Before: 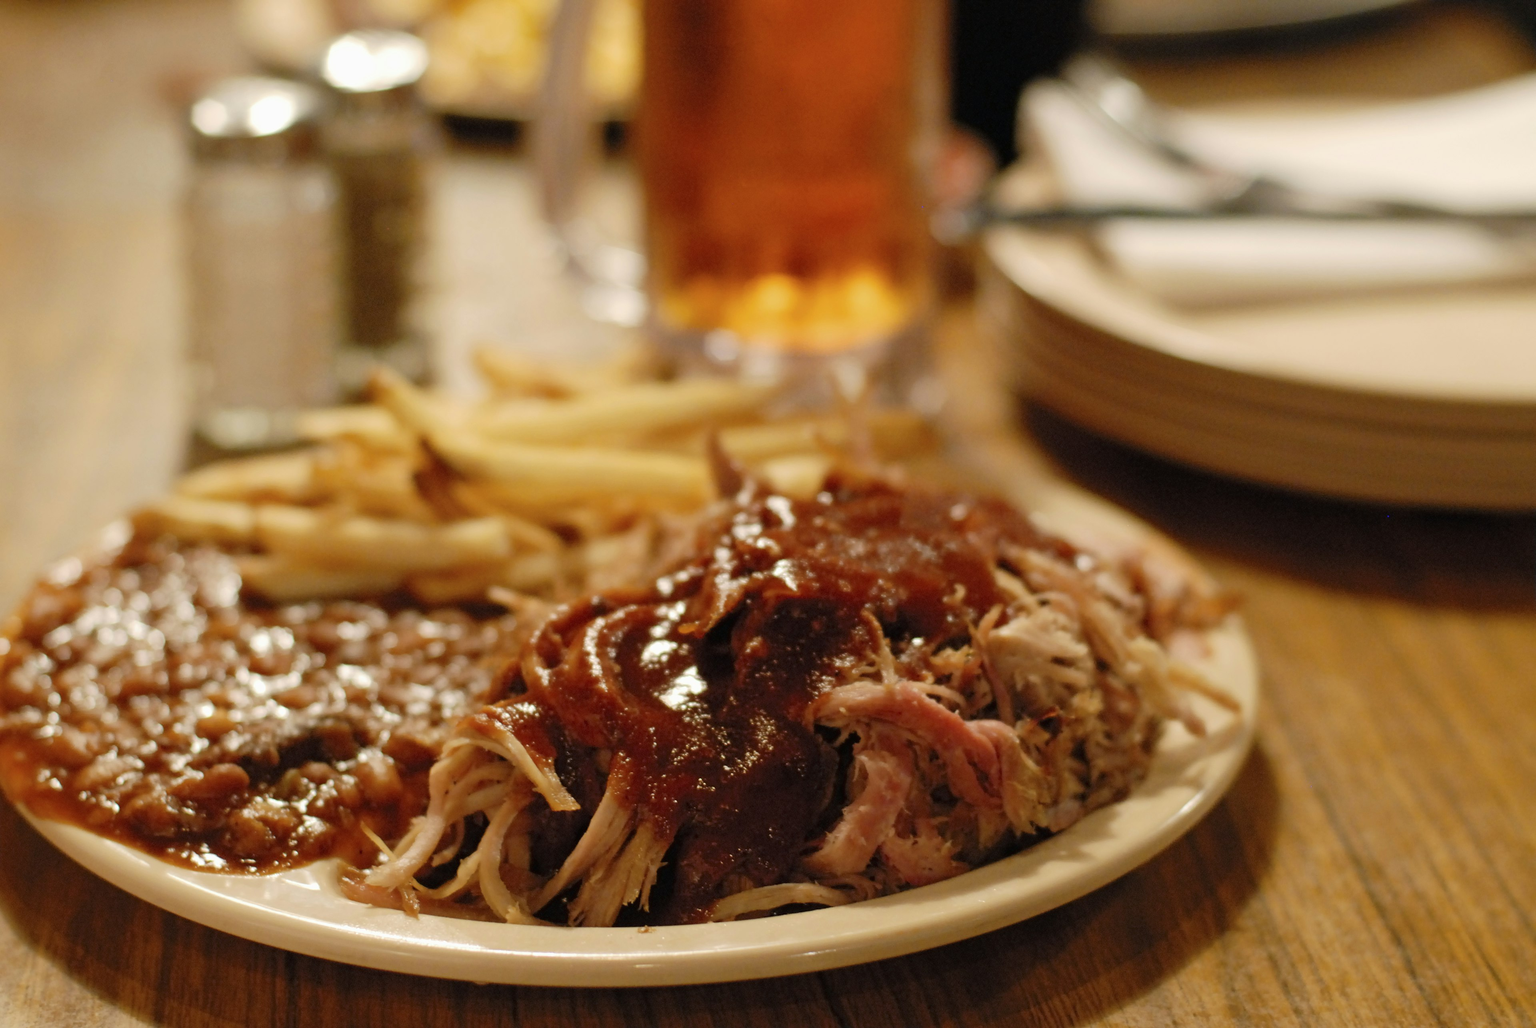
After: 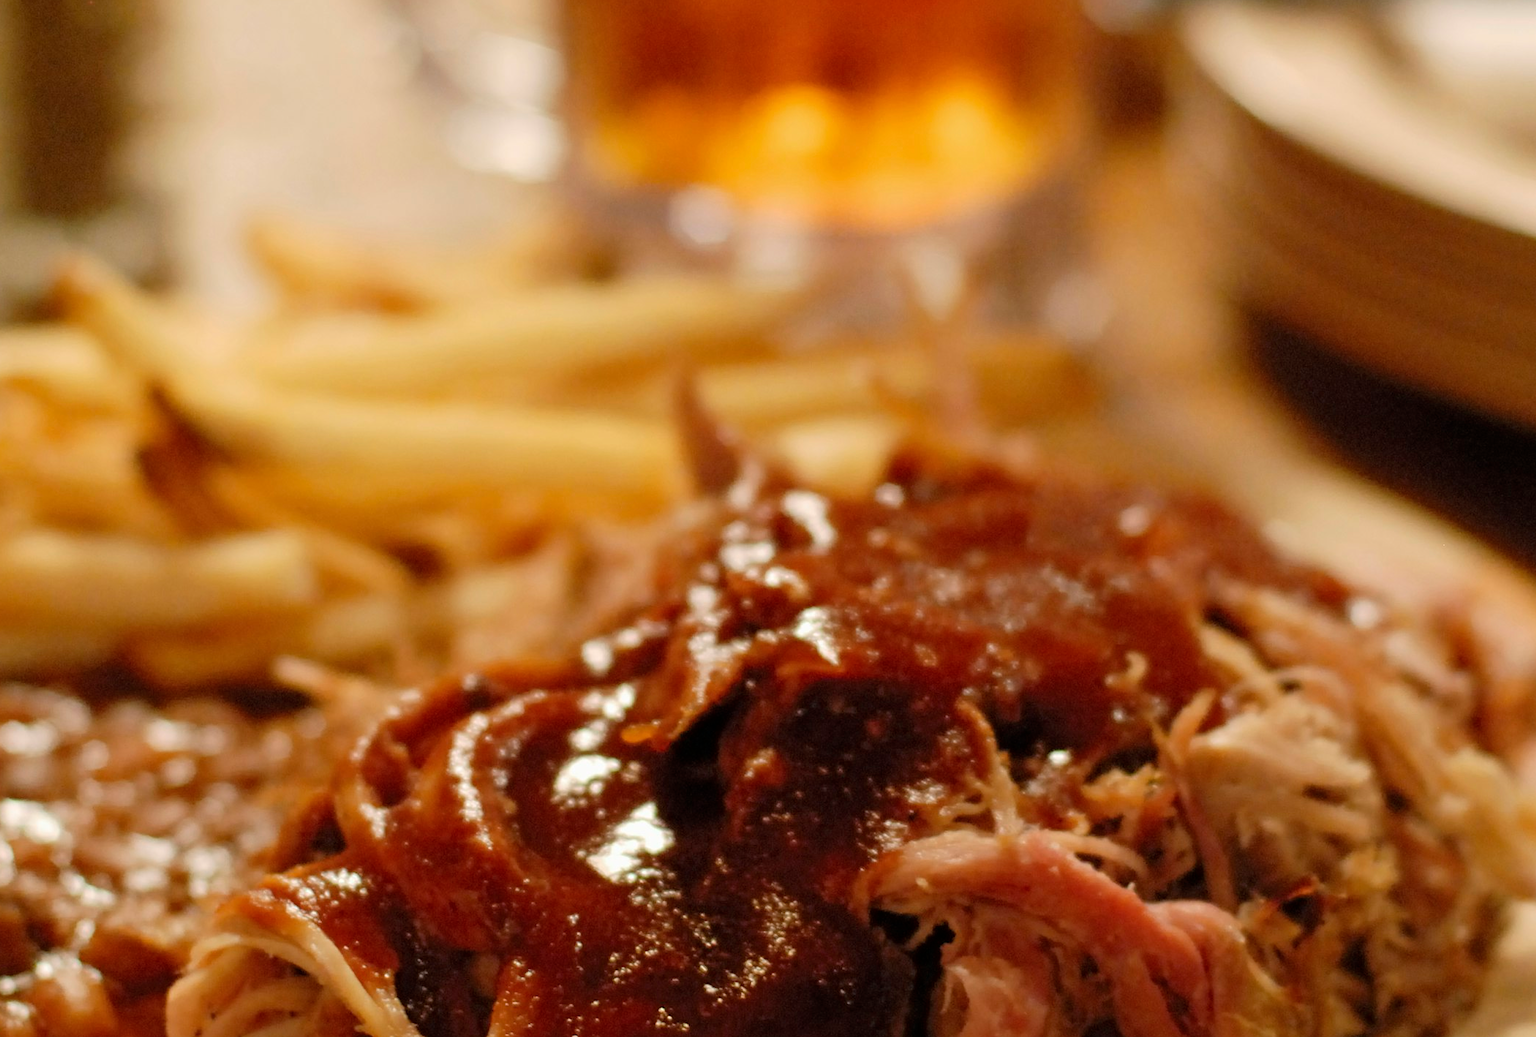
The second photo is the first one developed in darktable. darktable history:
crop and rotate: left 22.051%, top 22.162%, right 23.237%, bottom 22.68%
